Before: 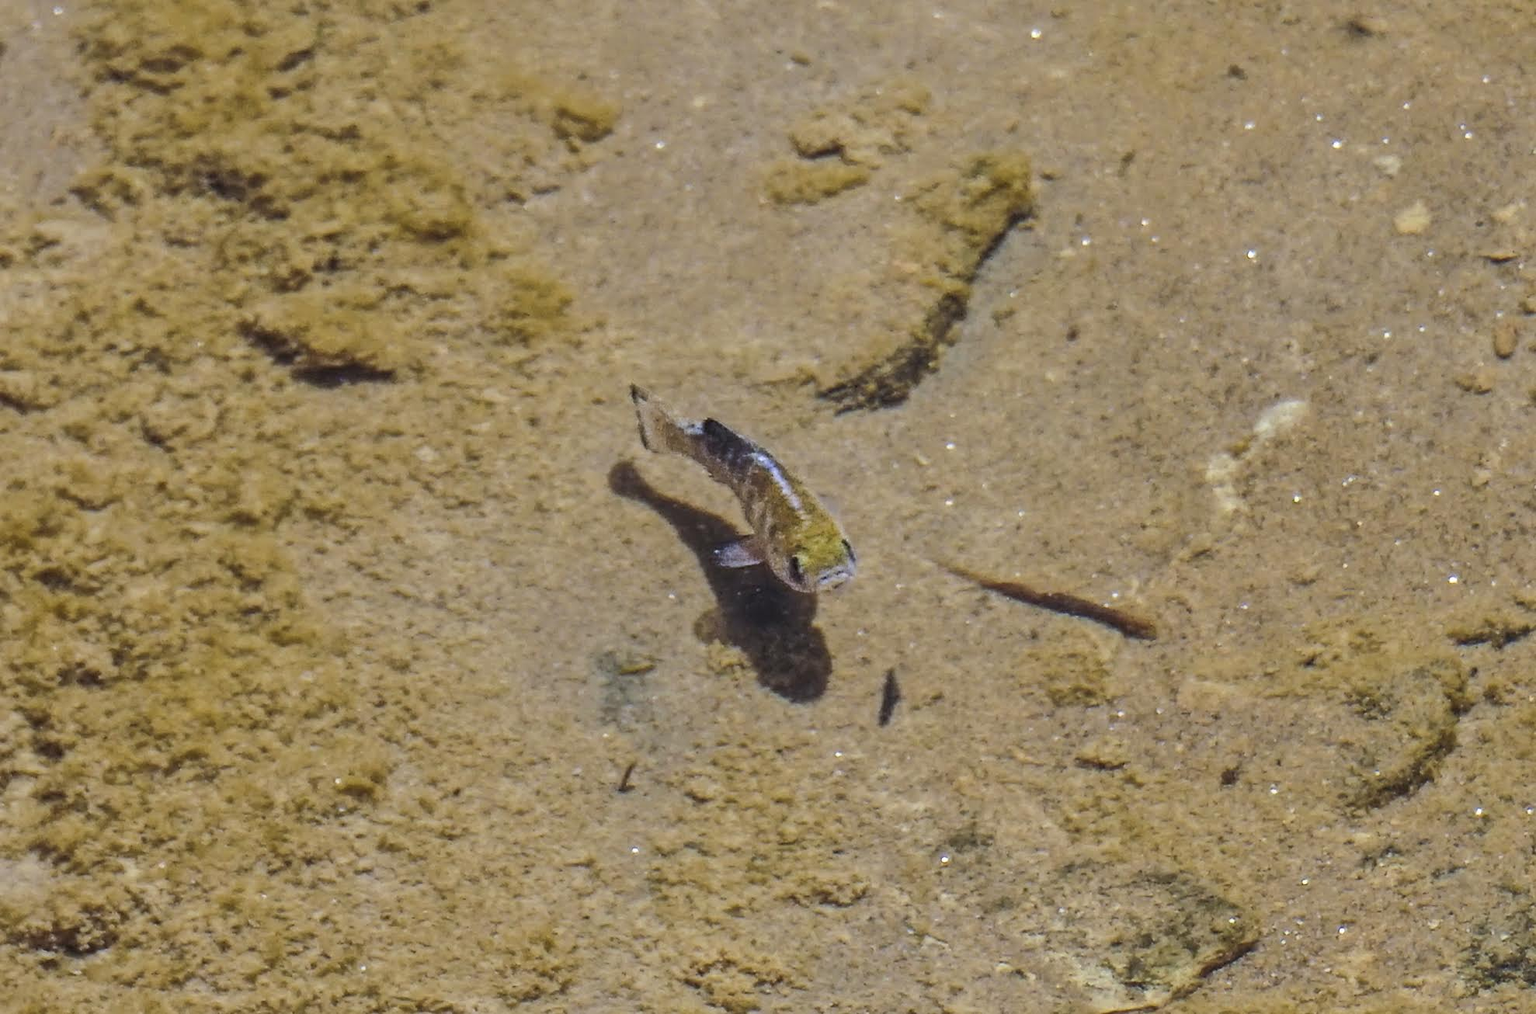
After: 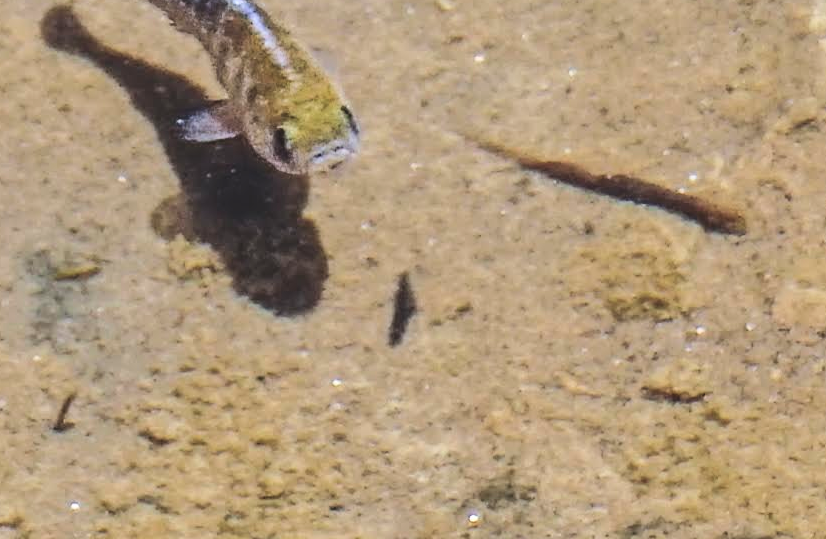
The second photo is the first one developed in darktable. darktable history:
exposure: black level correction -0.015, compensate exposure bias true, compensate highlight preservation false
tone curve: curves: ch0 [(0, 0) (0.003, 0.031) (0.011, 0.033) (0.025, 0.036) (0.044, 0.045) (0.069, 0.06) (0.1, 0.079) (0.136, 0.109) (0.177, 0.15) (0.224, 0.192) (0.277, 0.262) (0.335, 0.347) (0.399, 0.433) (0.468, 0.528) (0.543, 0.624) (0.623, 0.705) (0.709, 0.788) (0.801, 0.865) (0.898, 0.933) (1, 1)], color space Lab, independent channels, preserve colors none
crop: left 37.569%, top 45.139%, right 20.648%, bottom 13.53%
